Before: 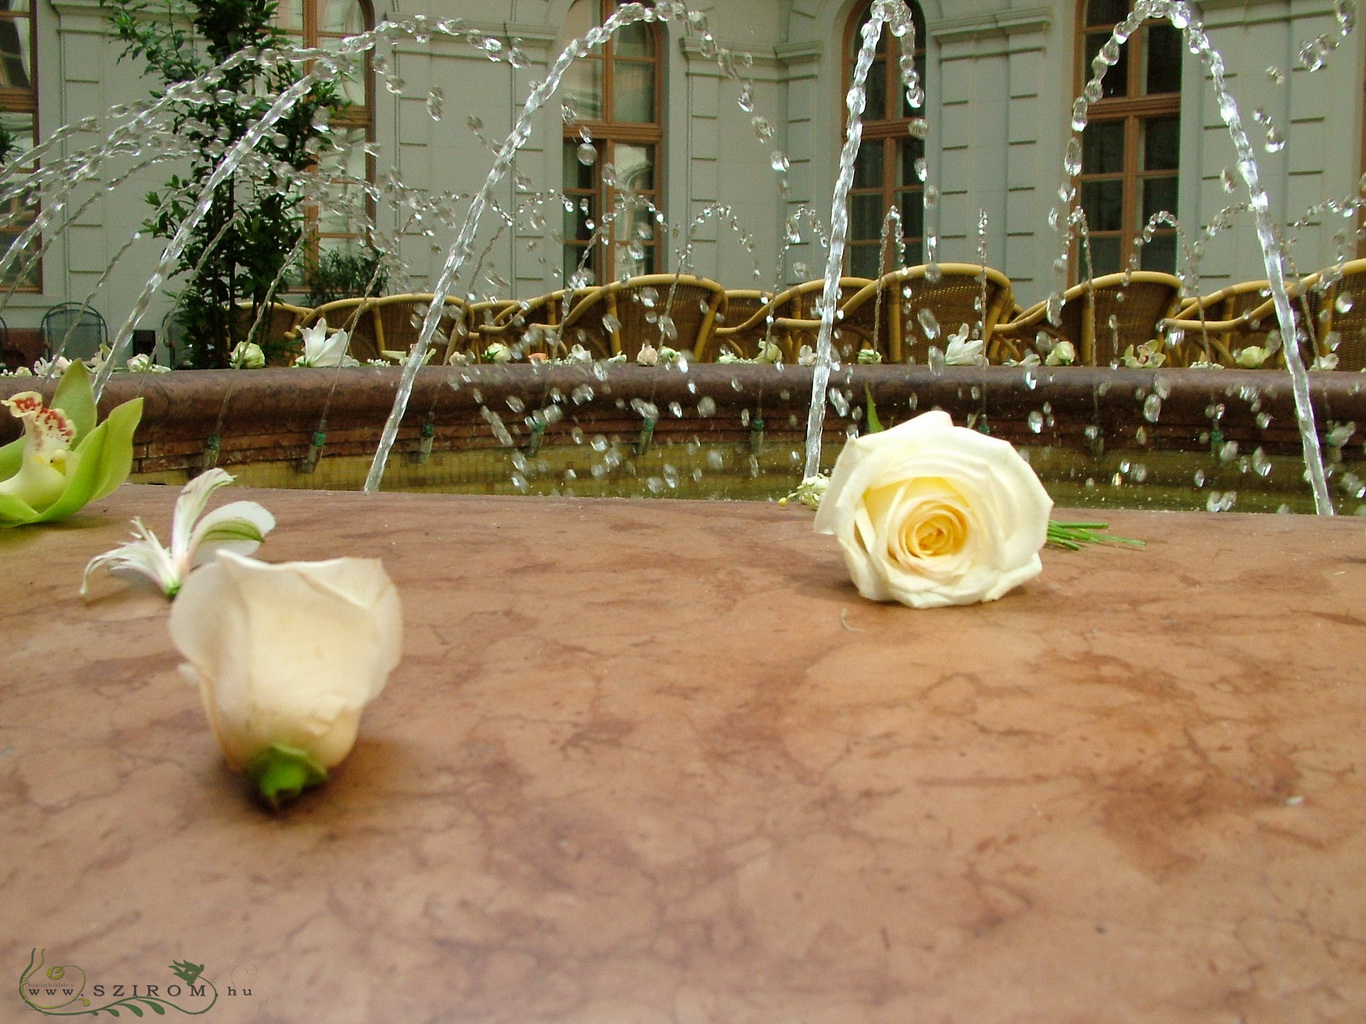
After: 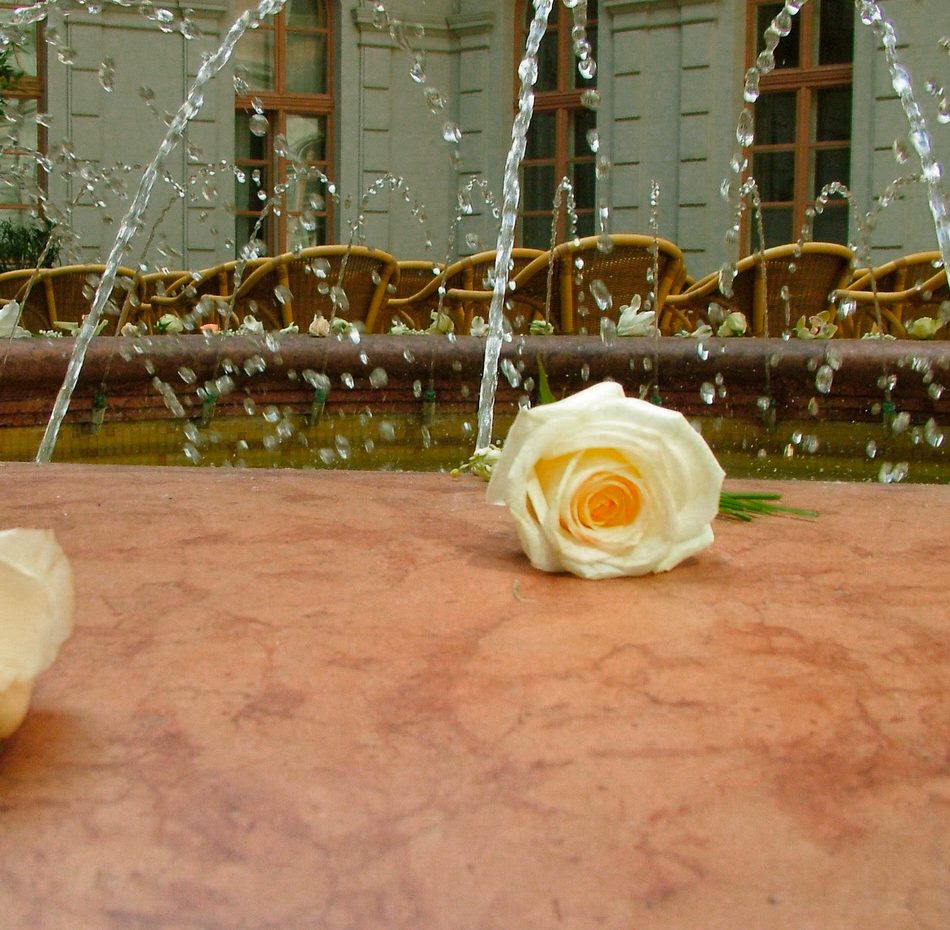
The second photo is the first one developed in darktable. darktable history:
crop and rotate: left 24.034%, top 2.838%, right 6.406%, bottom 6.299%
color zones: curves: ch0 [(0, 0.553) (0.123, 0.58) (0.23, 0.419) (0.468, 0.155) (0.605, 0.132) (0.723, 0.063) (0.833, 0.172) (0.921, 0.468)]; ch1 [(0.025, 0.645) (0.229, 0.584) (0.326, 0.551) (0.537, 0.446) (0.599, 0.911) (0.708, 1) (0.805, 0.944)]; ch2 [(0.086, 0.468) (0.254, 0.464) (0.638, 0.564) (0.702, 0.592) (0.768, 0.564)]
